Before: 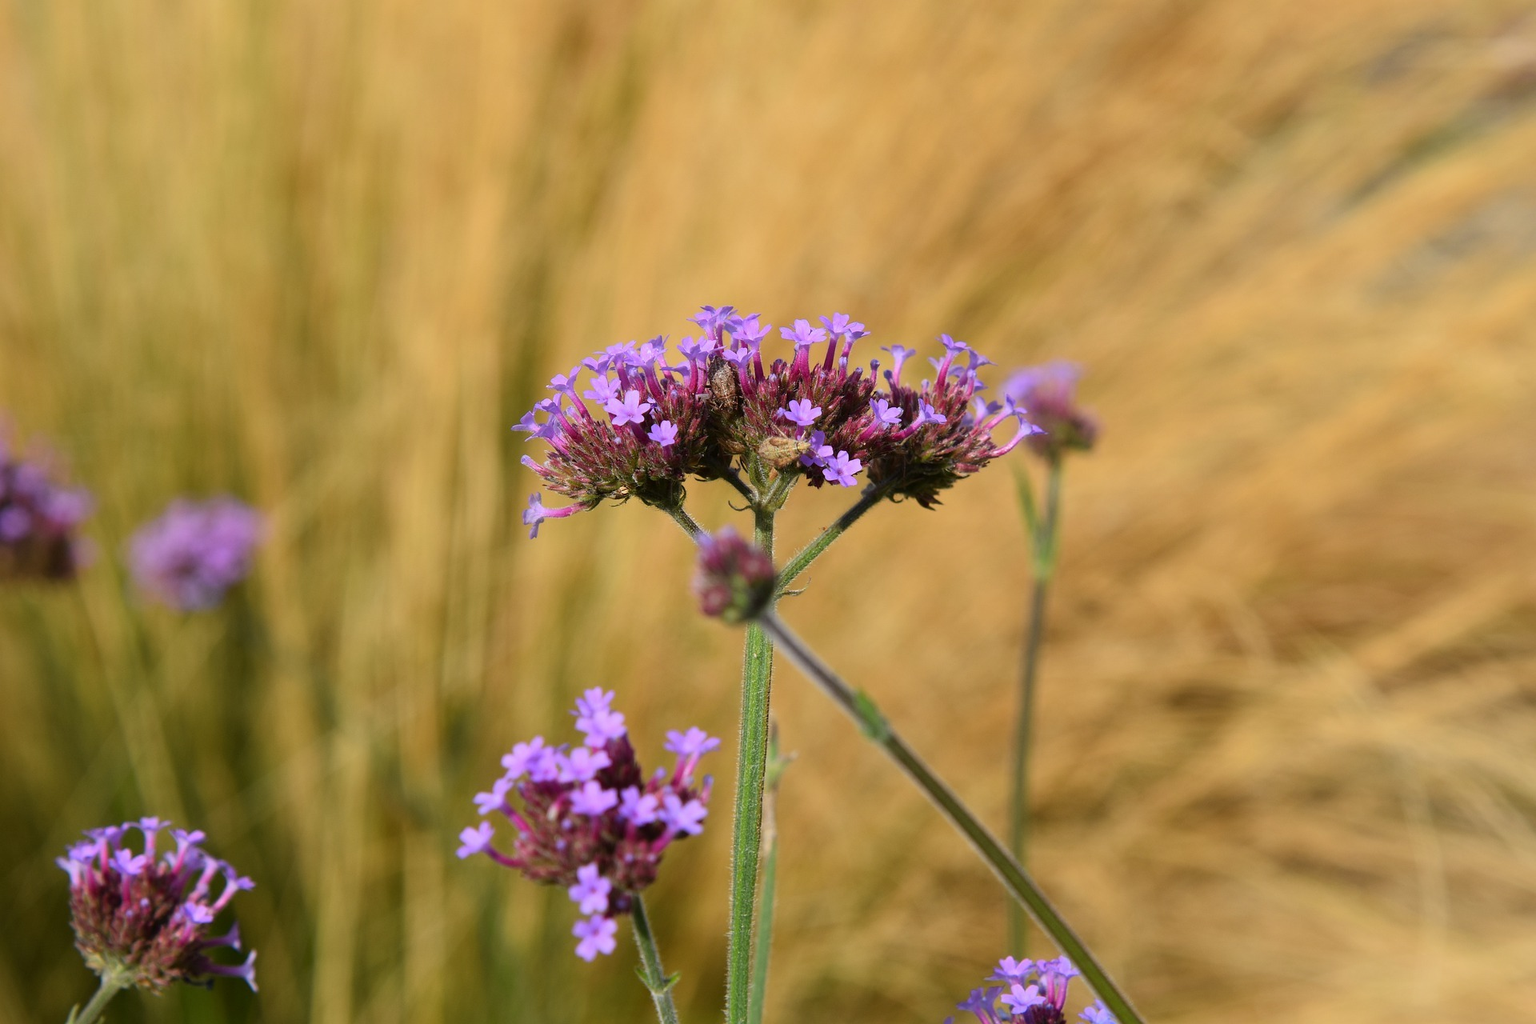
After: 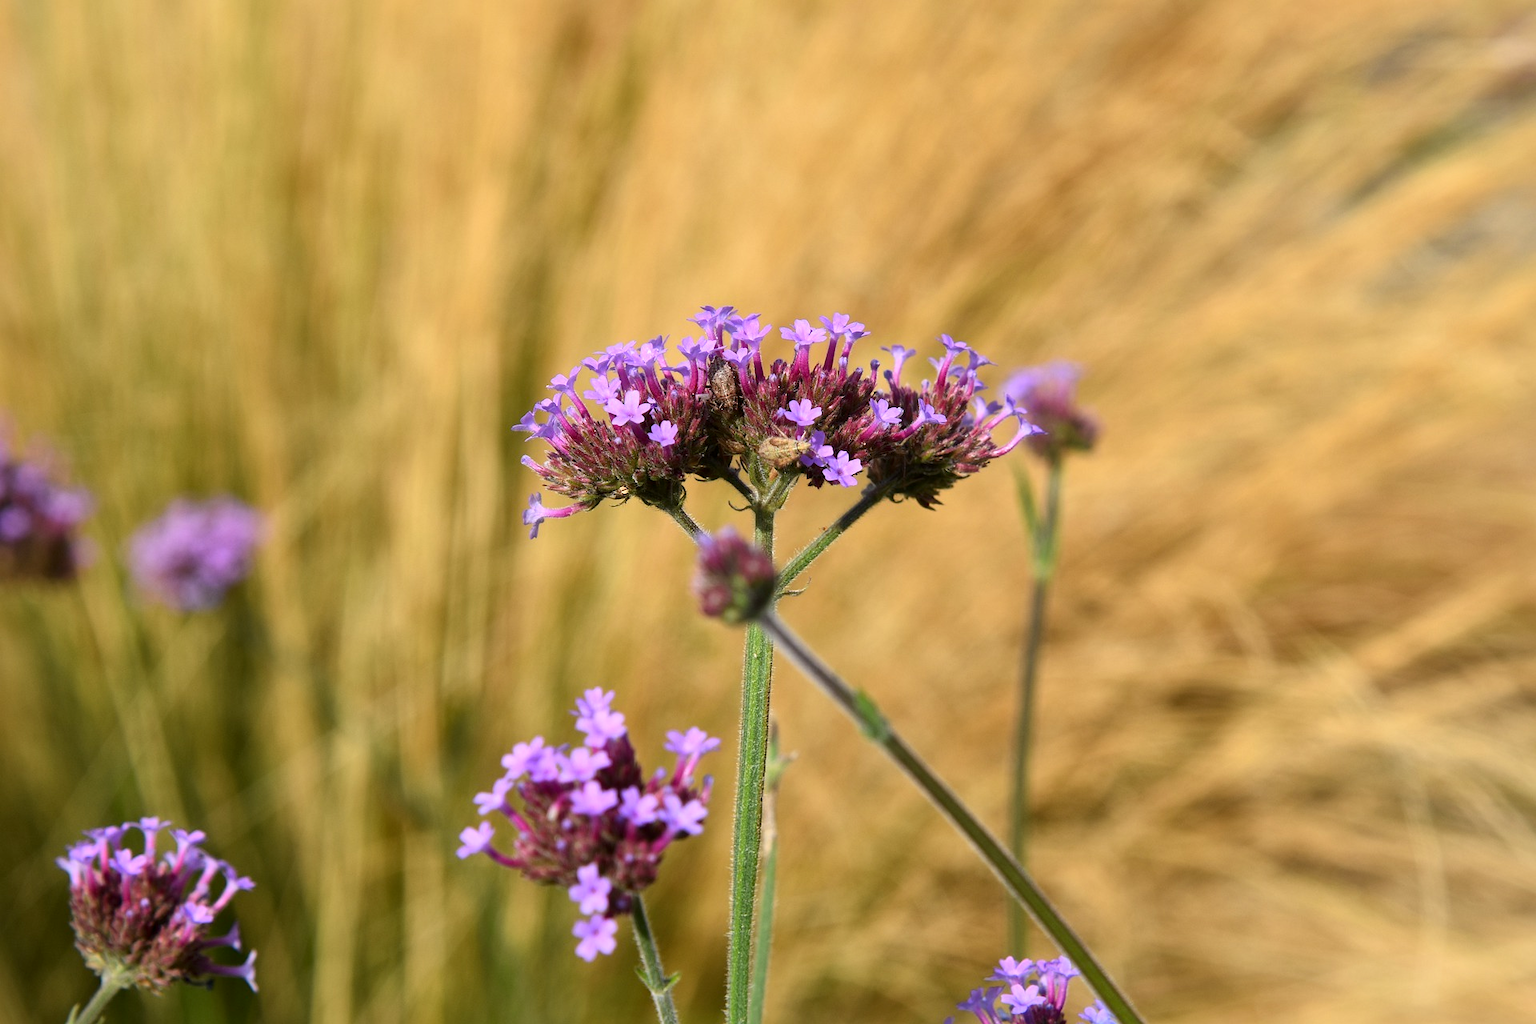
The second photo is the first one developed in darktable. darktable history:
local contrast: mode bilateral grid, contrast 20, coarseness 50, detail 130%, midtone range 0.2
exposure: exposure 0.236 EV, compensate highlight preservation false
